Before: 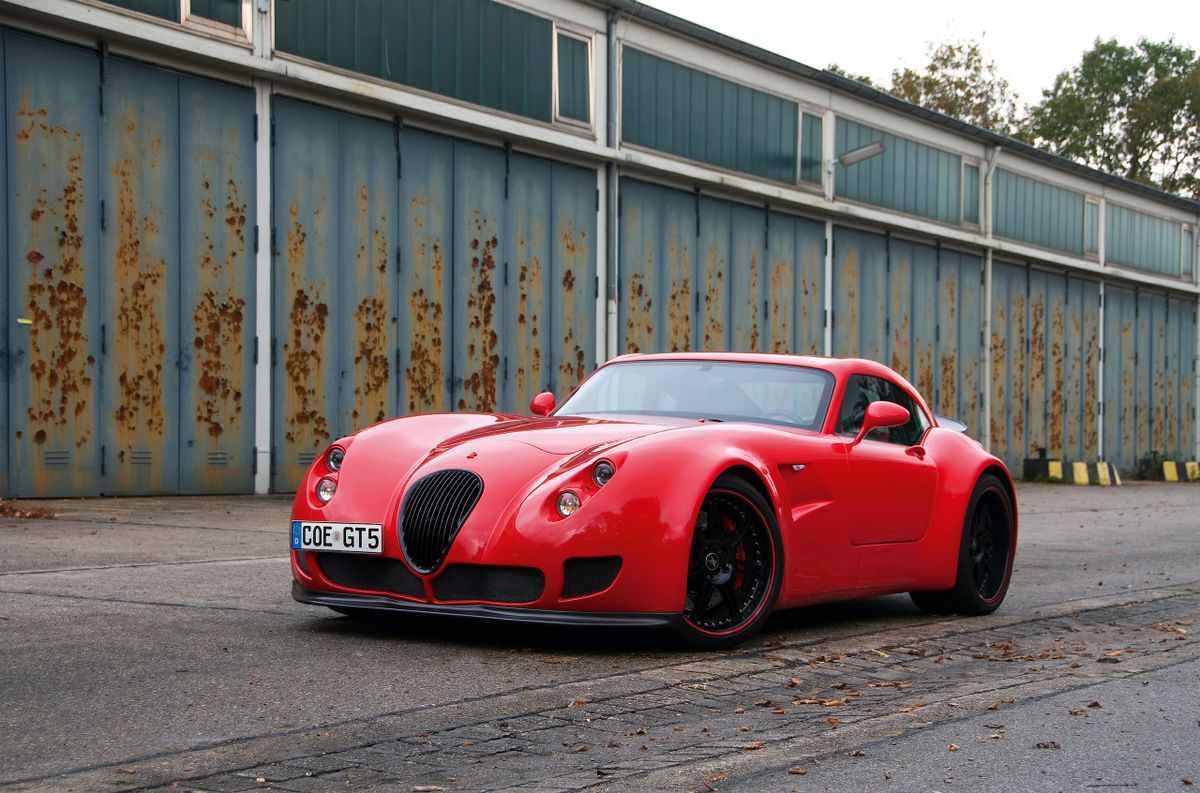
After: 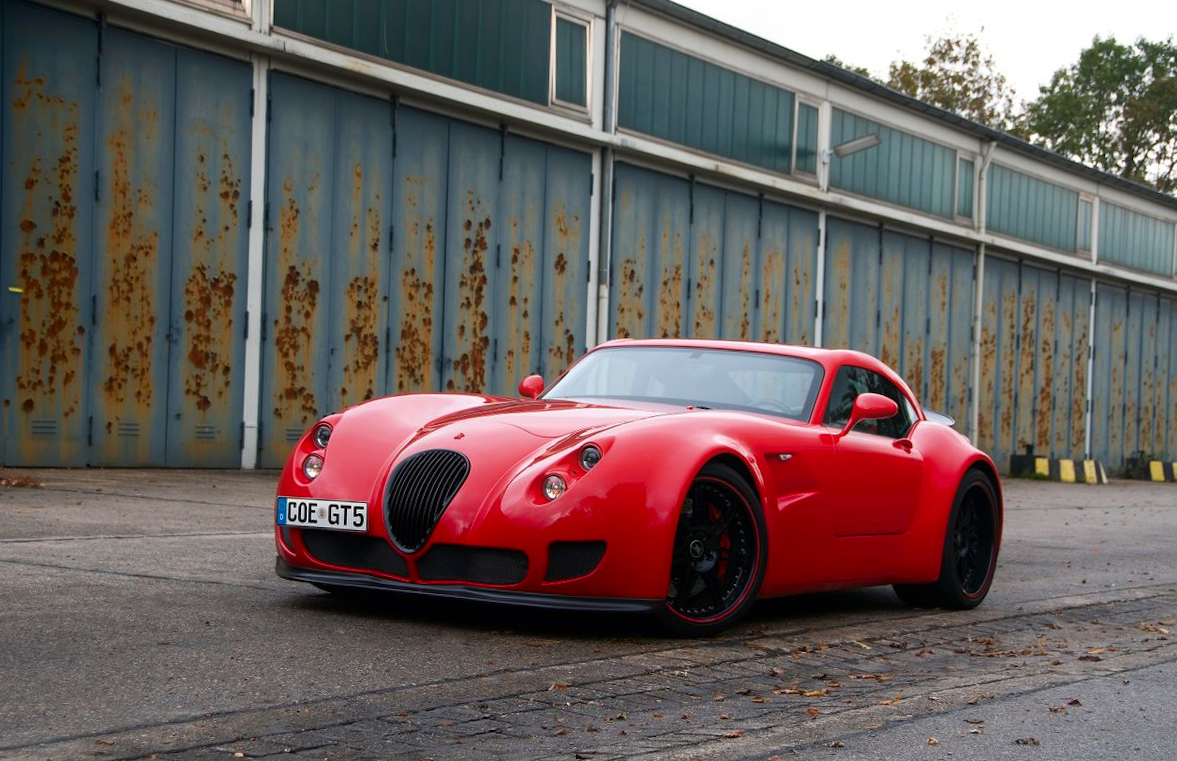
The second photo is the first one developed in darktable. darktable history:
rotate and perspective: rotation 1.57°, crop left 0.018, crop right 0.982, crop top 0.039, crop bottom 0.961
shadows and highlights: shadows -88.03, highlights -35.45, shadows color adjustment 99.15%, highlights color adjustment 0%, soften with gaussian
